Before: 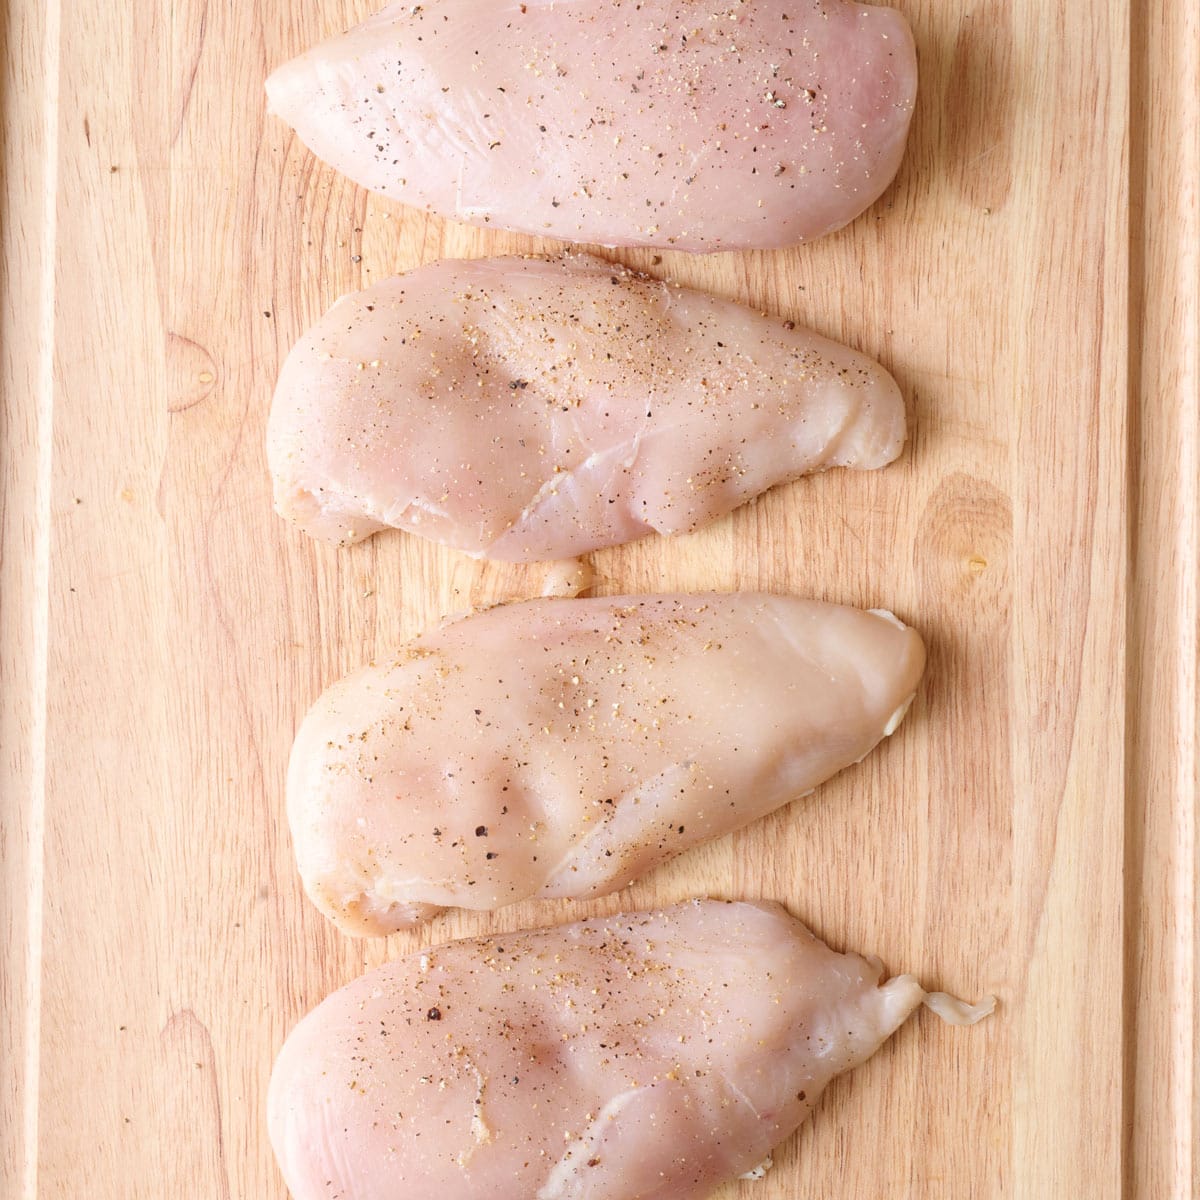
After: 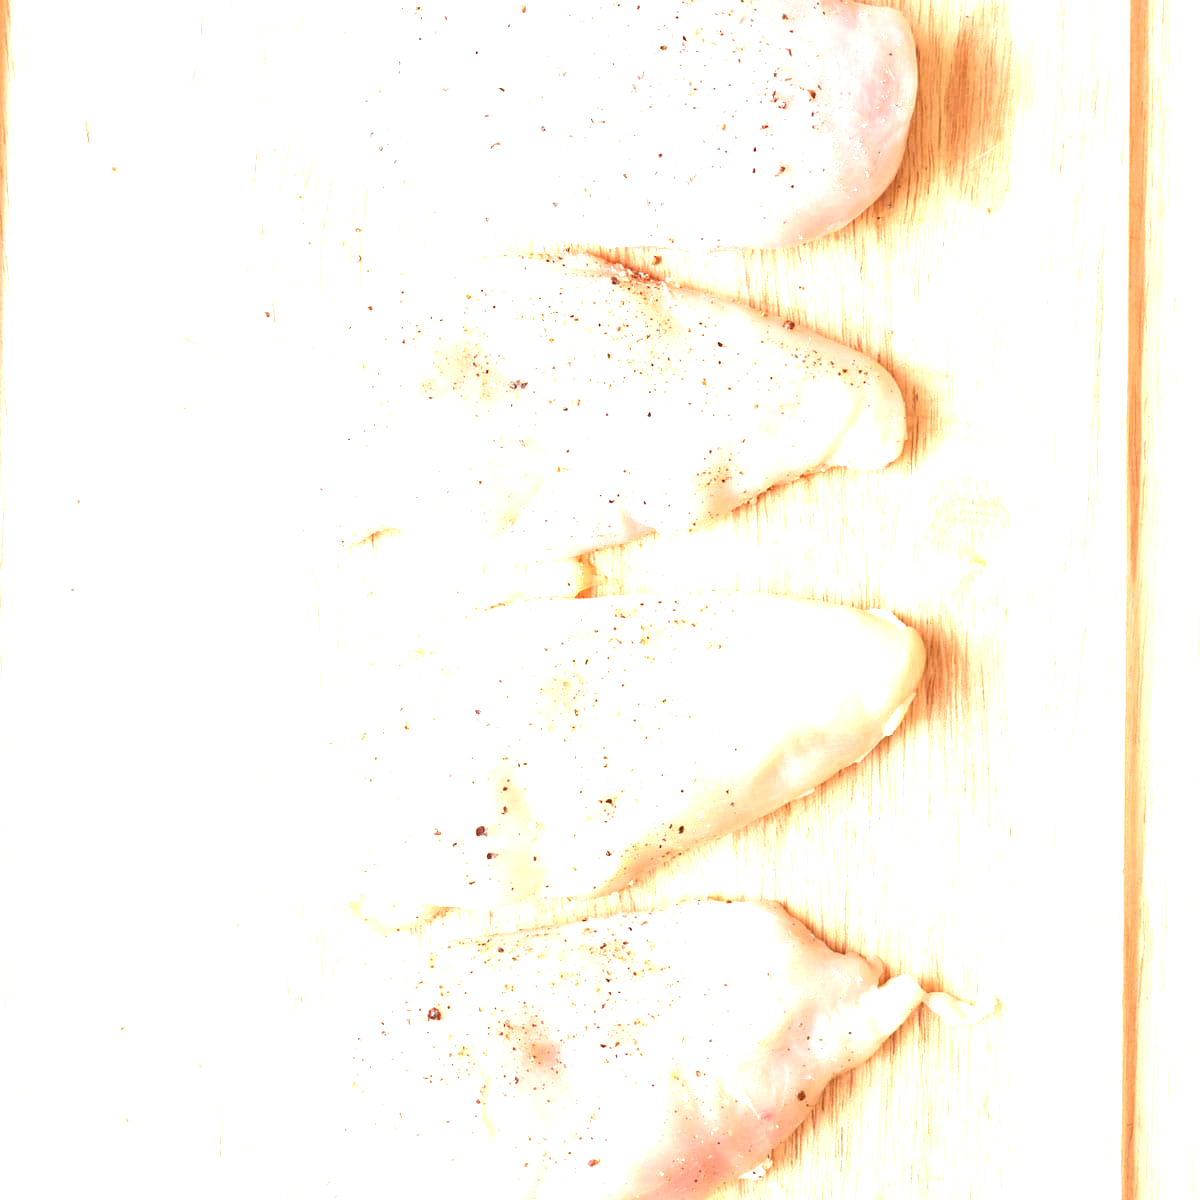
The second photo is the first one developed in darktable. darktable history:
exposure: black level correction 0.001, exposure 1.798 EV, compensate highlight preservation false
